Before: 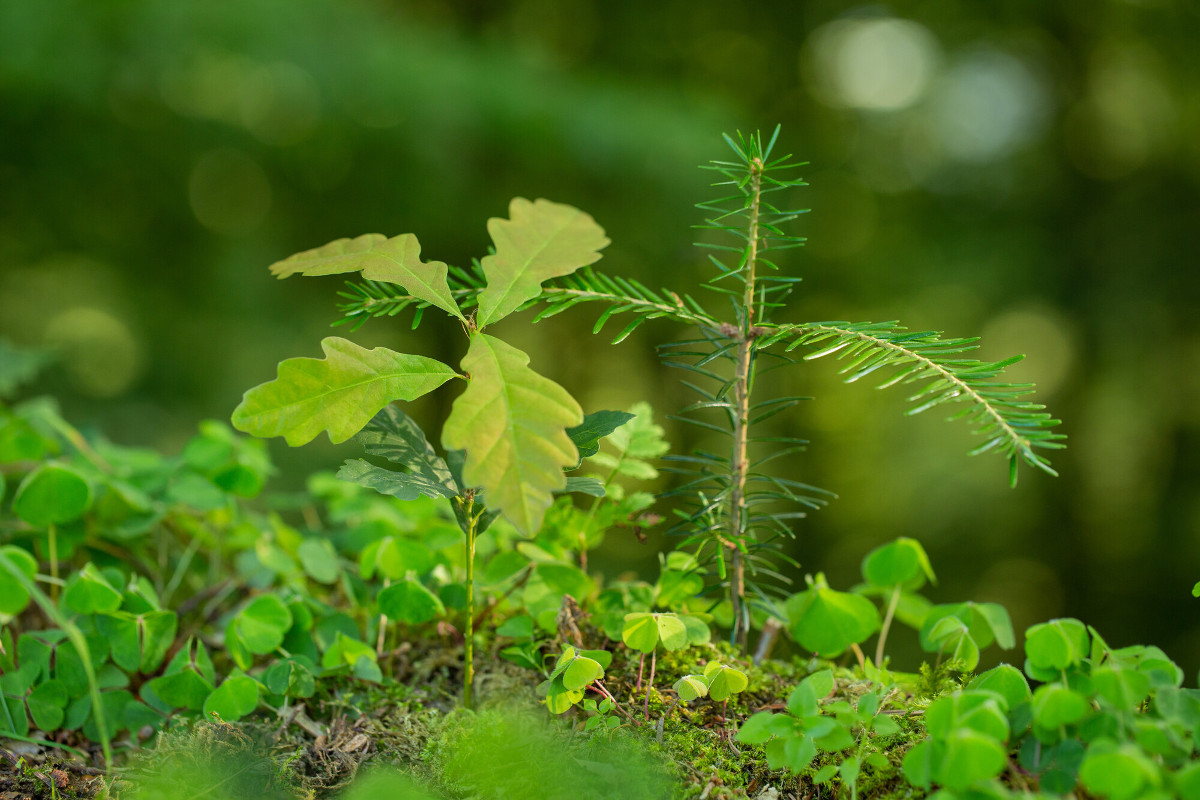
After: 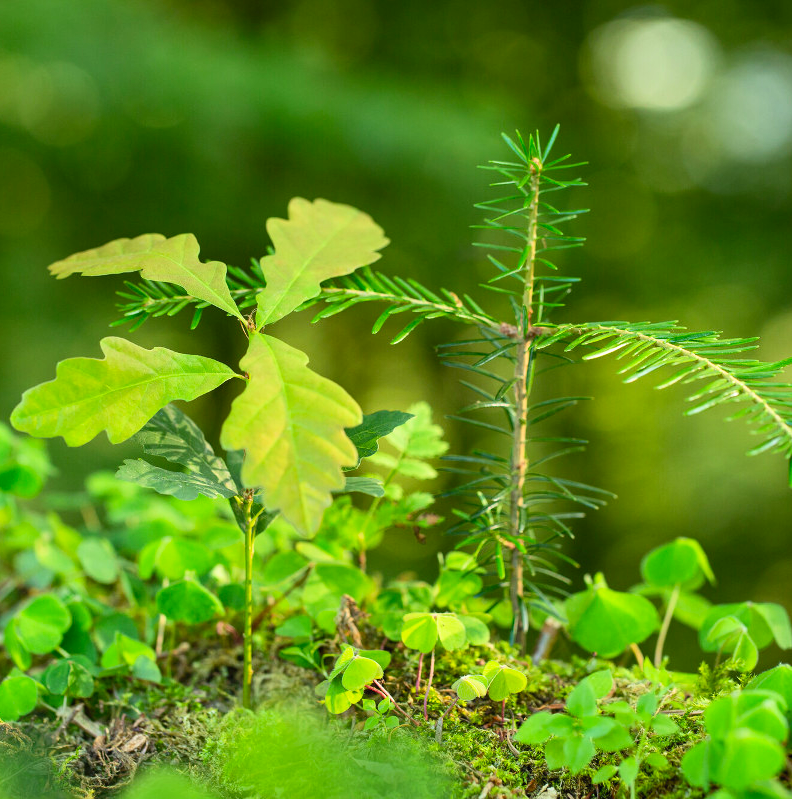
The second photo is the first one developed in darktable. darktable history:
contrast brightness saturation: contrast 0.2, brightness 0.16, saturation 0.22
shadows and highlights: shadows 0, highlights 40
crop and rotate: left 18.442%, right 15.508%
